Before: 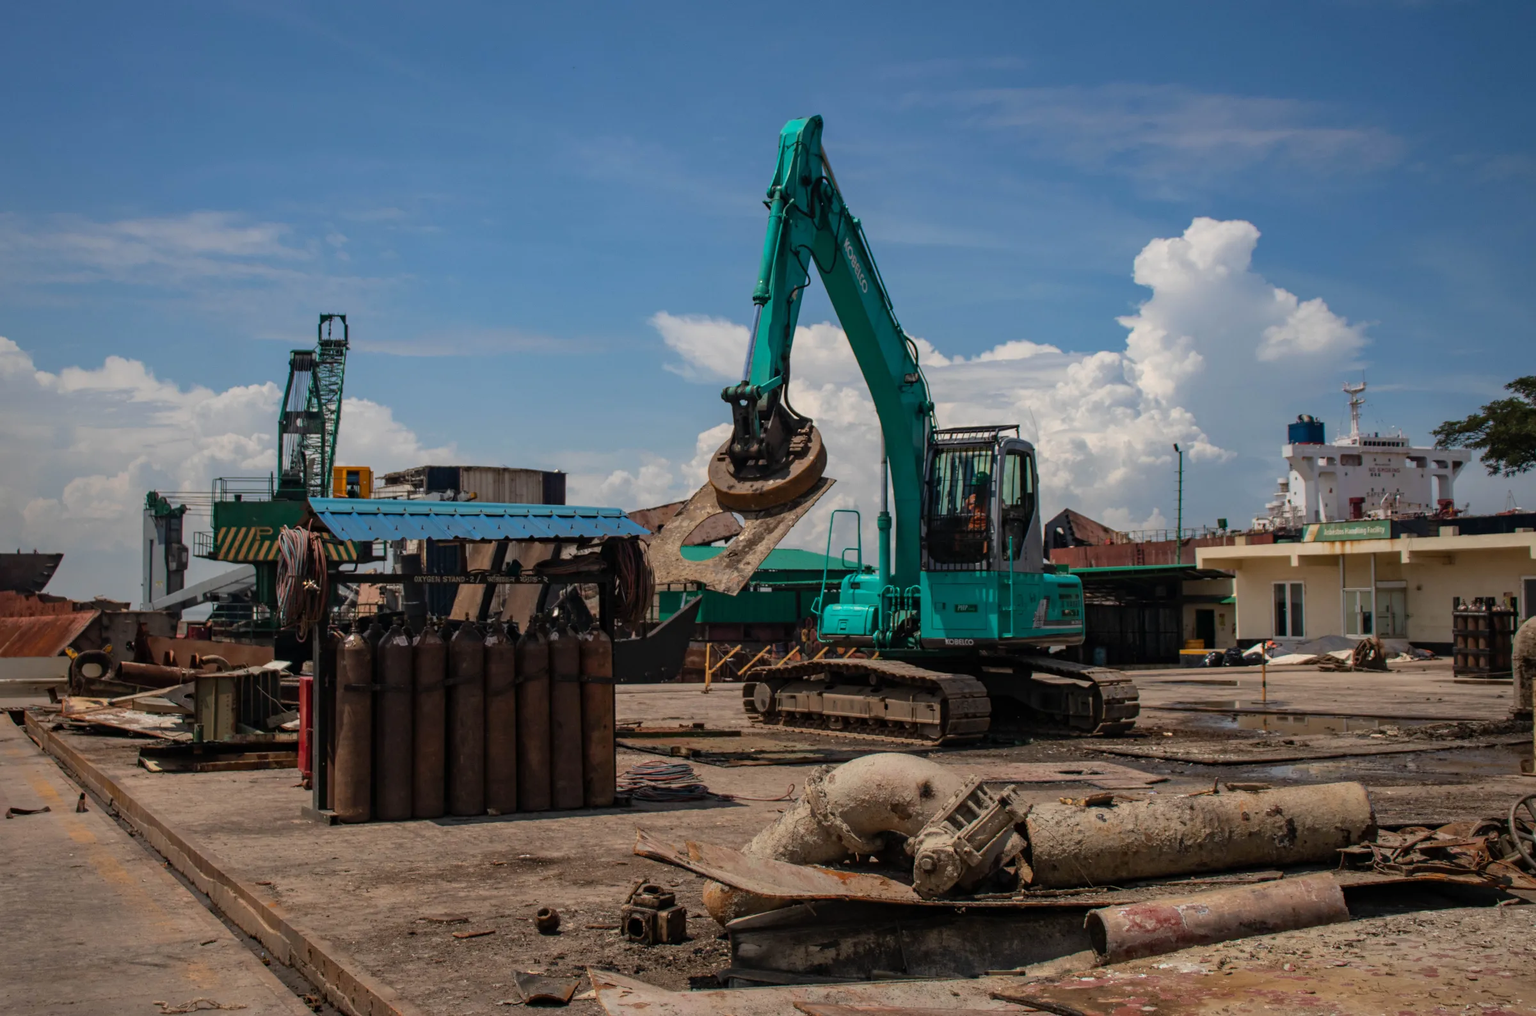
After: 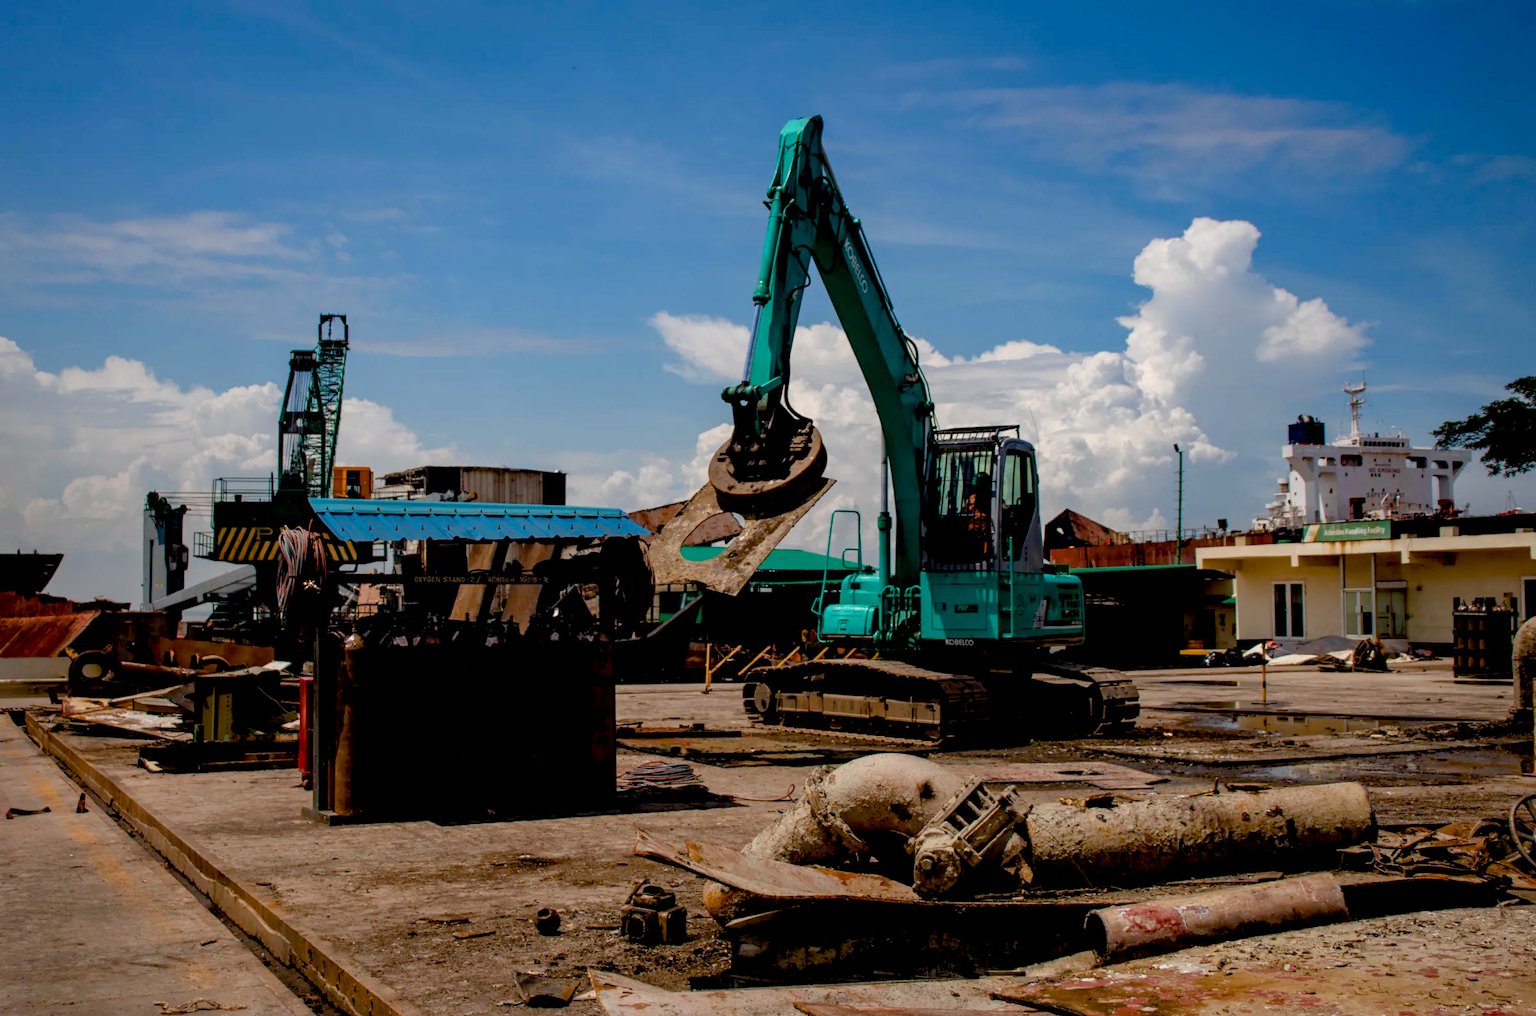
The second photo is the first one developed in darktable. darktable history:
color balance rgb: highlights gain › chroma 0.206%, highlights gain › hue 332.33°, perceptual saturation grading › global saturation 24.936%, perceptual saturation grading › highlights -50.385%, perceptual saturation grading › shadows 30.73%
exposure: black level correction 0.026, exposure 0.184 EV, compensate highlight preservation false
